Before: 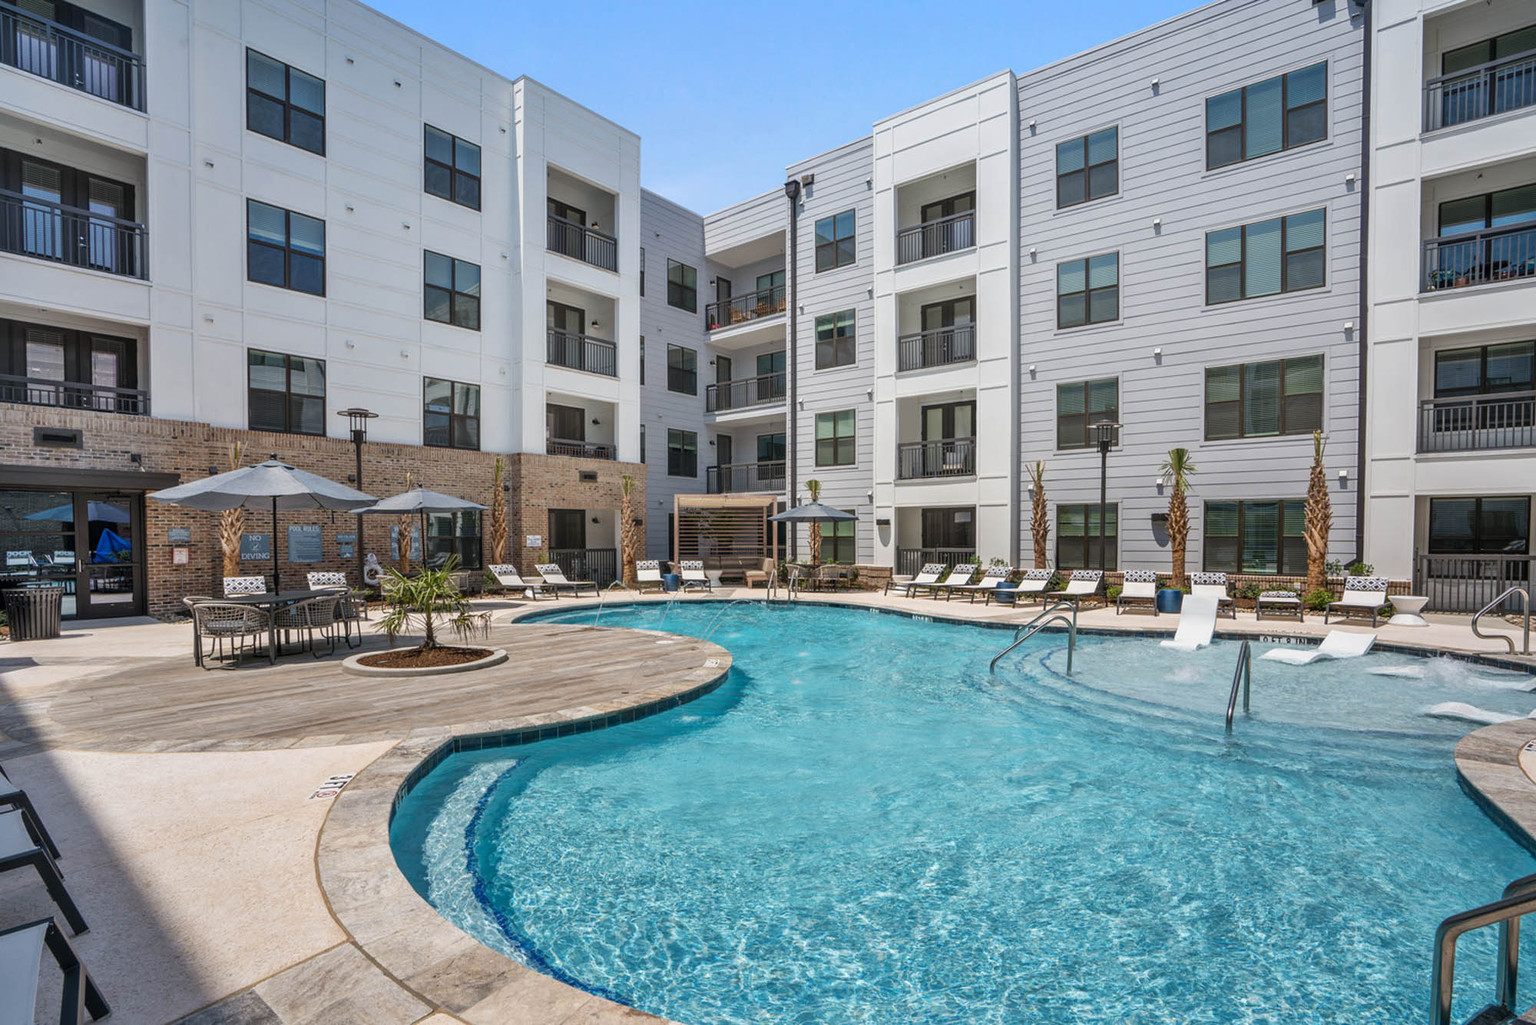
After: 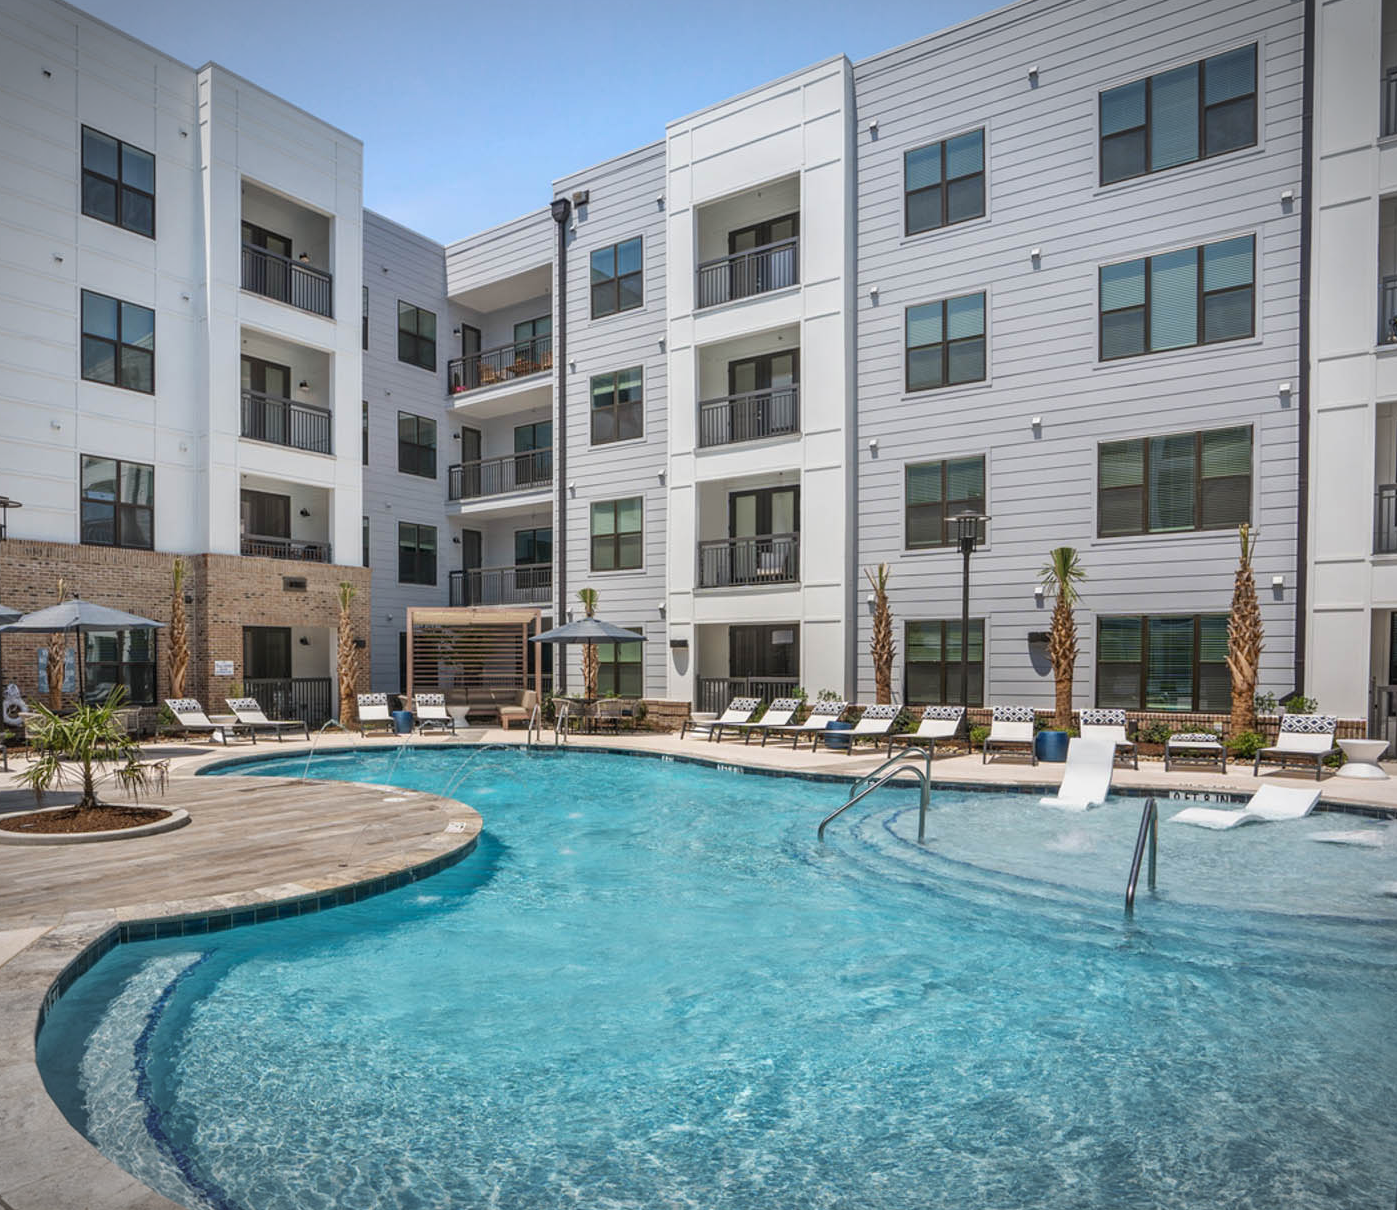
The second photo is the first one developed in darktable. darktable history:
vignetting: fall-off start 99.78%, width/height ratio 1.309
crop and rotate: left 23.584%, top 2.734%, right 6.543%, bottom 6.509%
